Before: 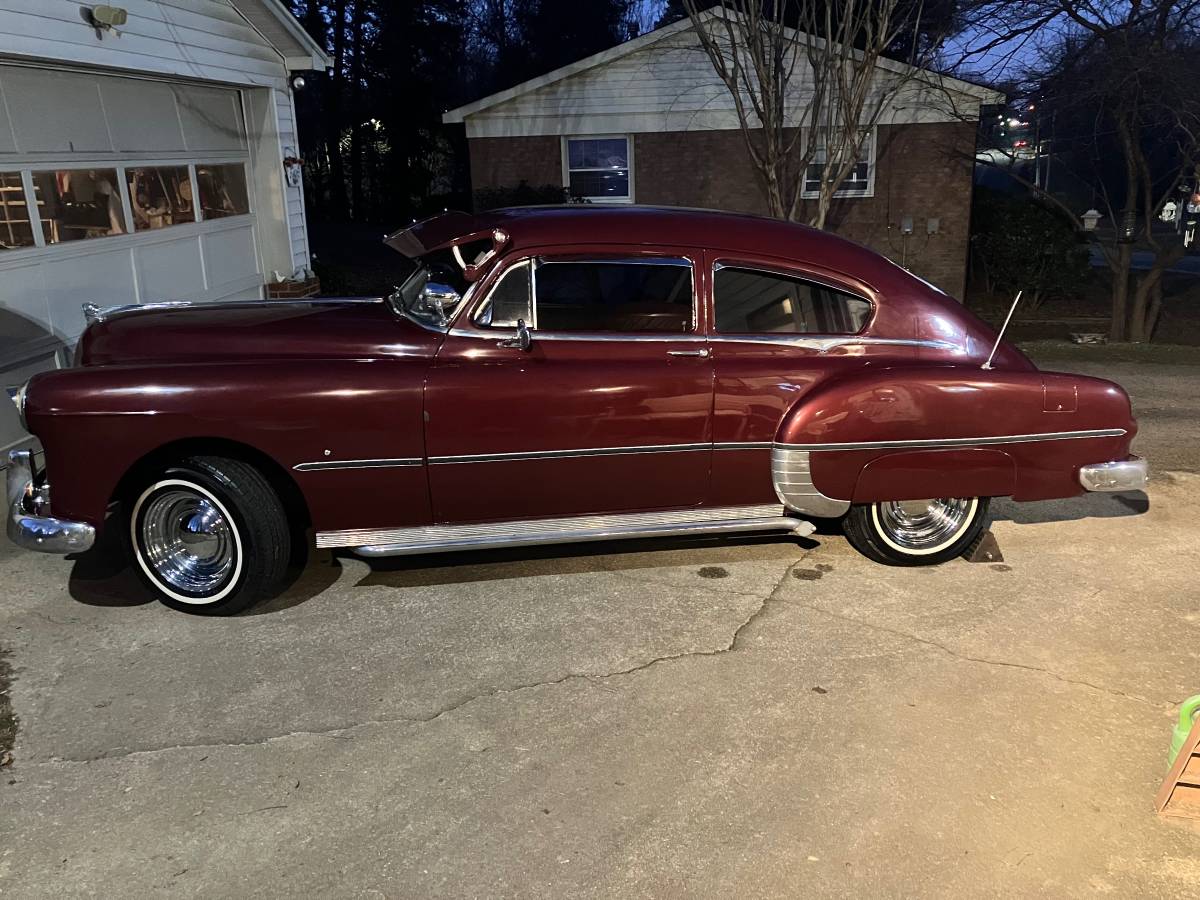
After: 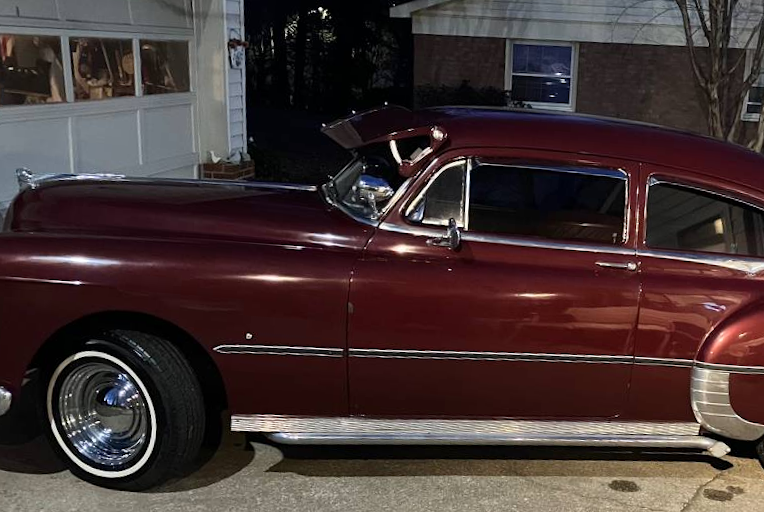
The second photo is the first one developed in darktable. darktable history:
crop and rotate: angle -4.47°, left 2.233%, top 6.654%, right 27.627%, bottom 30.666%
